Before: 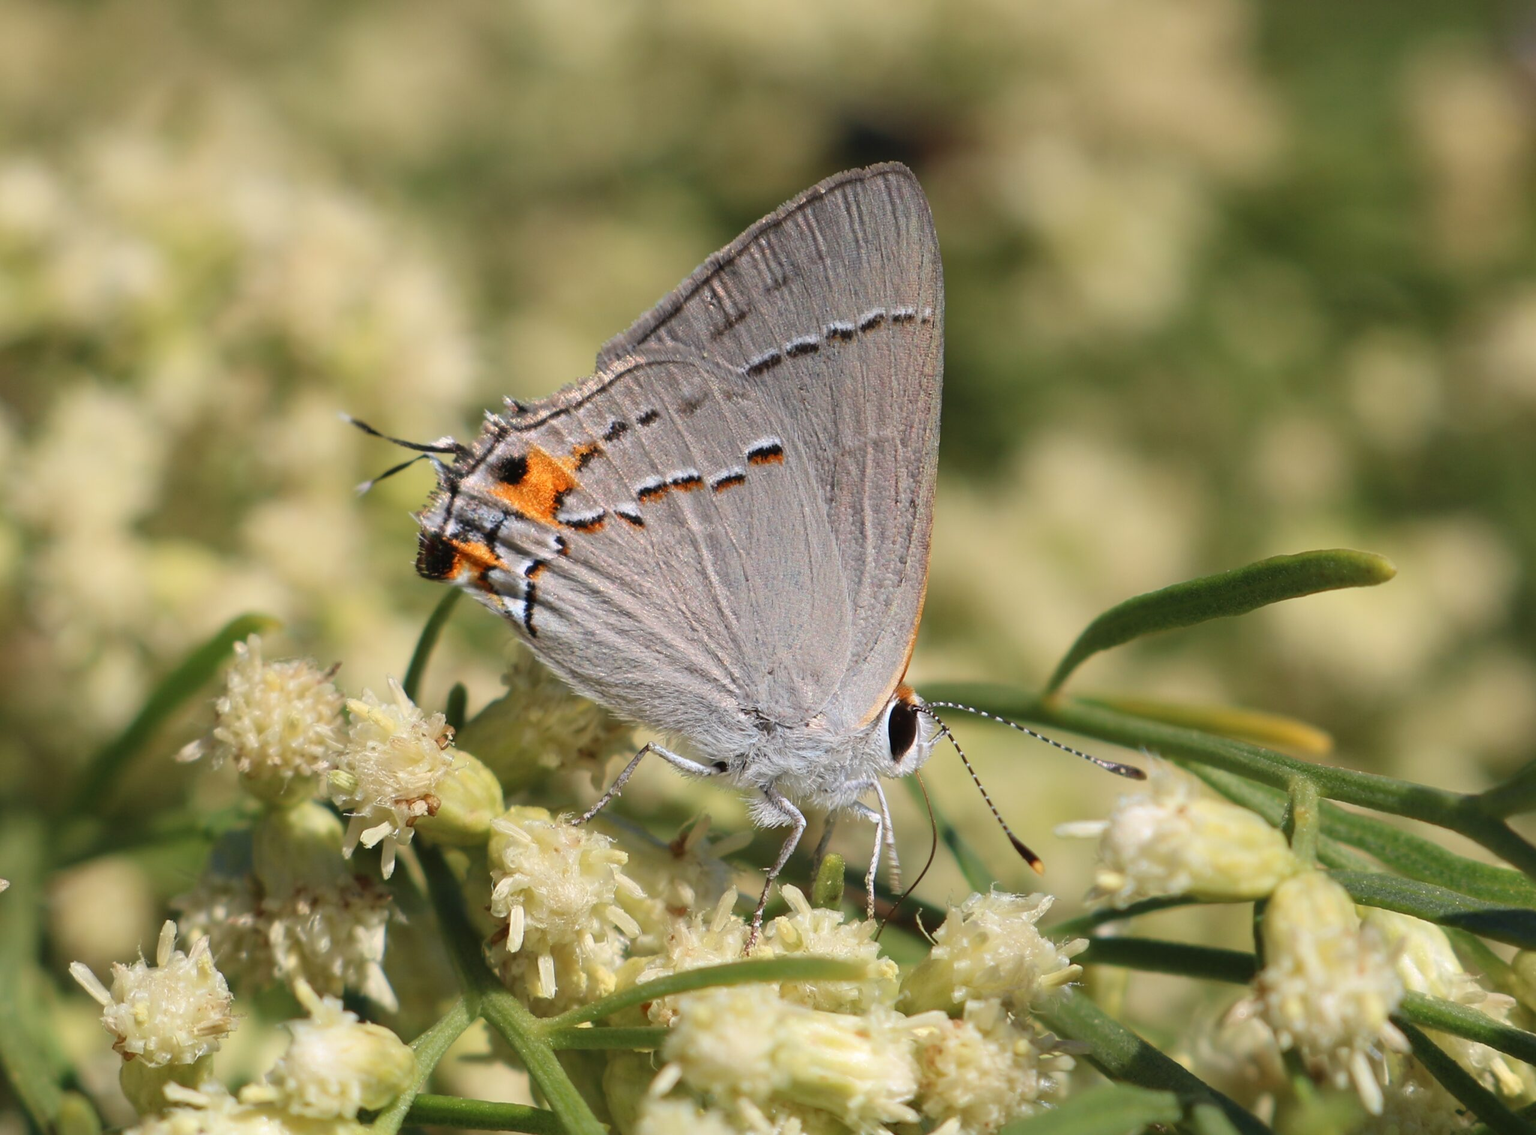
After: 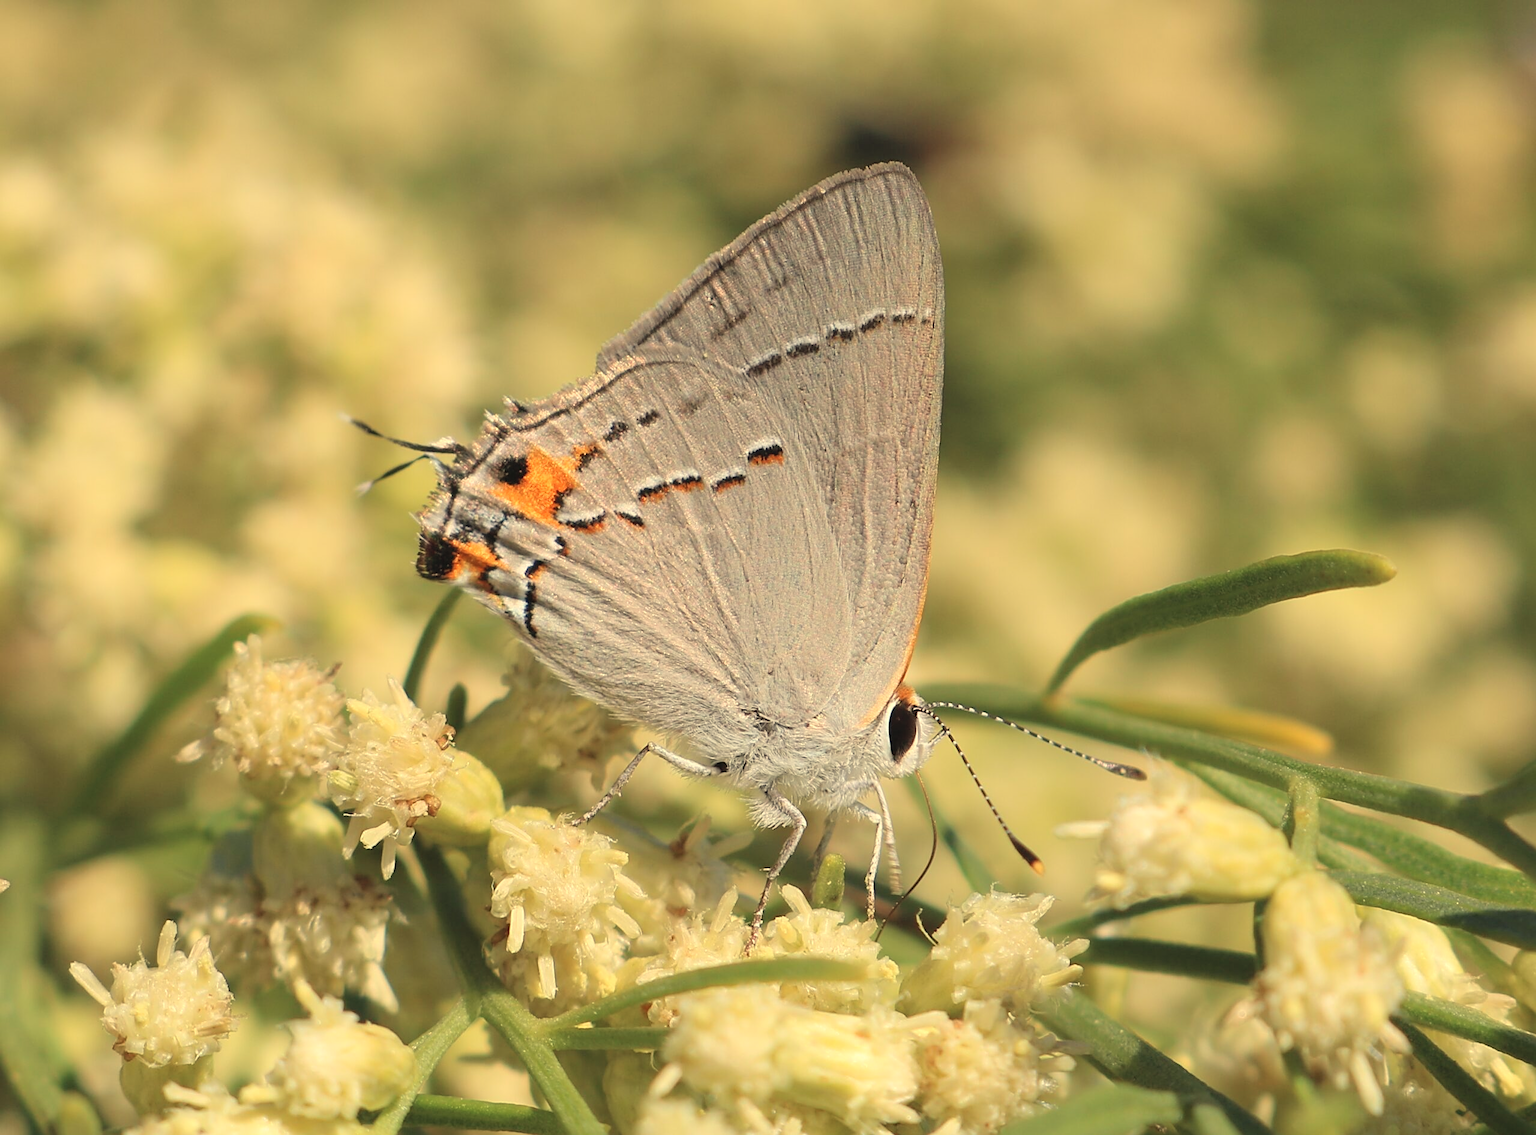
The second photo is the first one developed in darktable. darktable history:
white balance: red 1.08, blue 0.791
contrast brightness saturation: brightness 0.15
sharpen: on, module defaults
